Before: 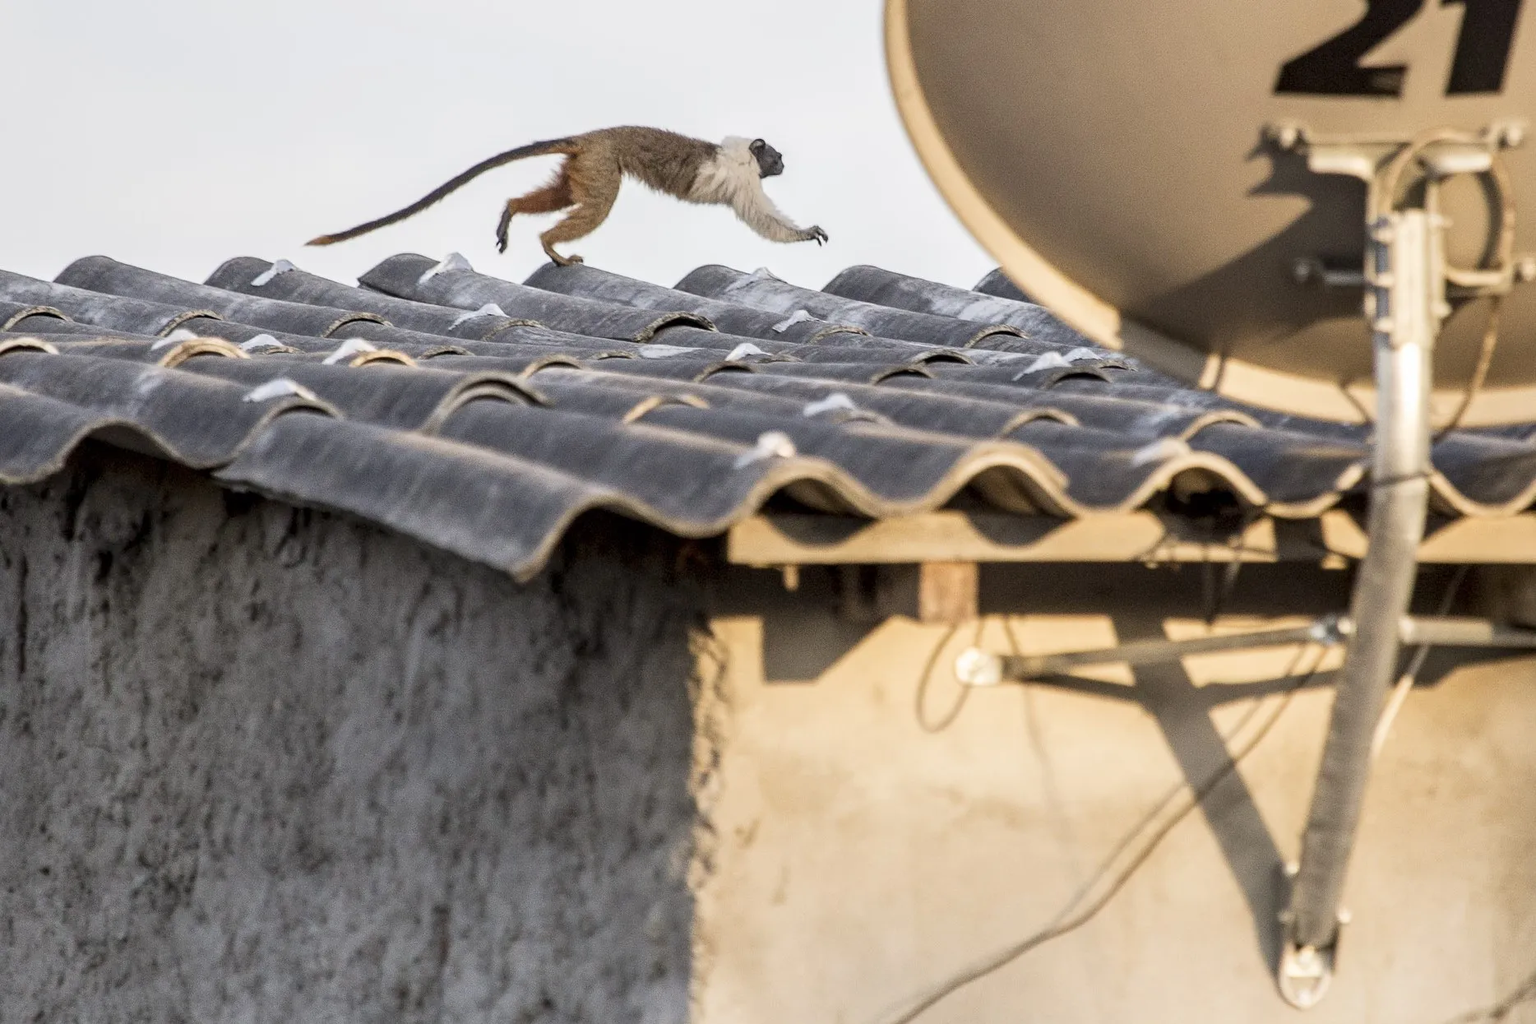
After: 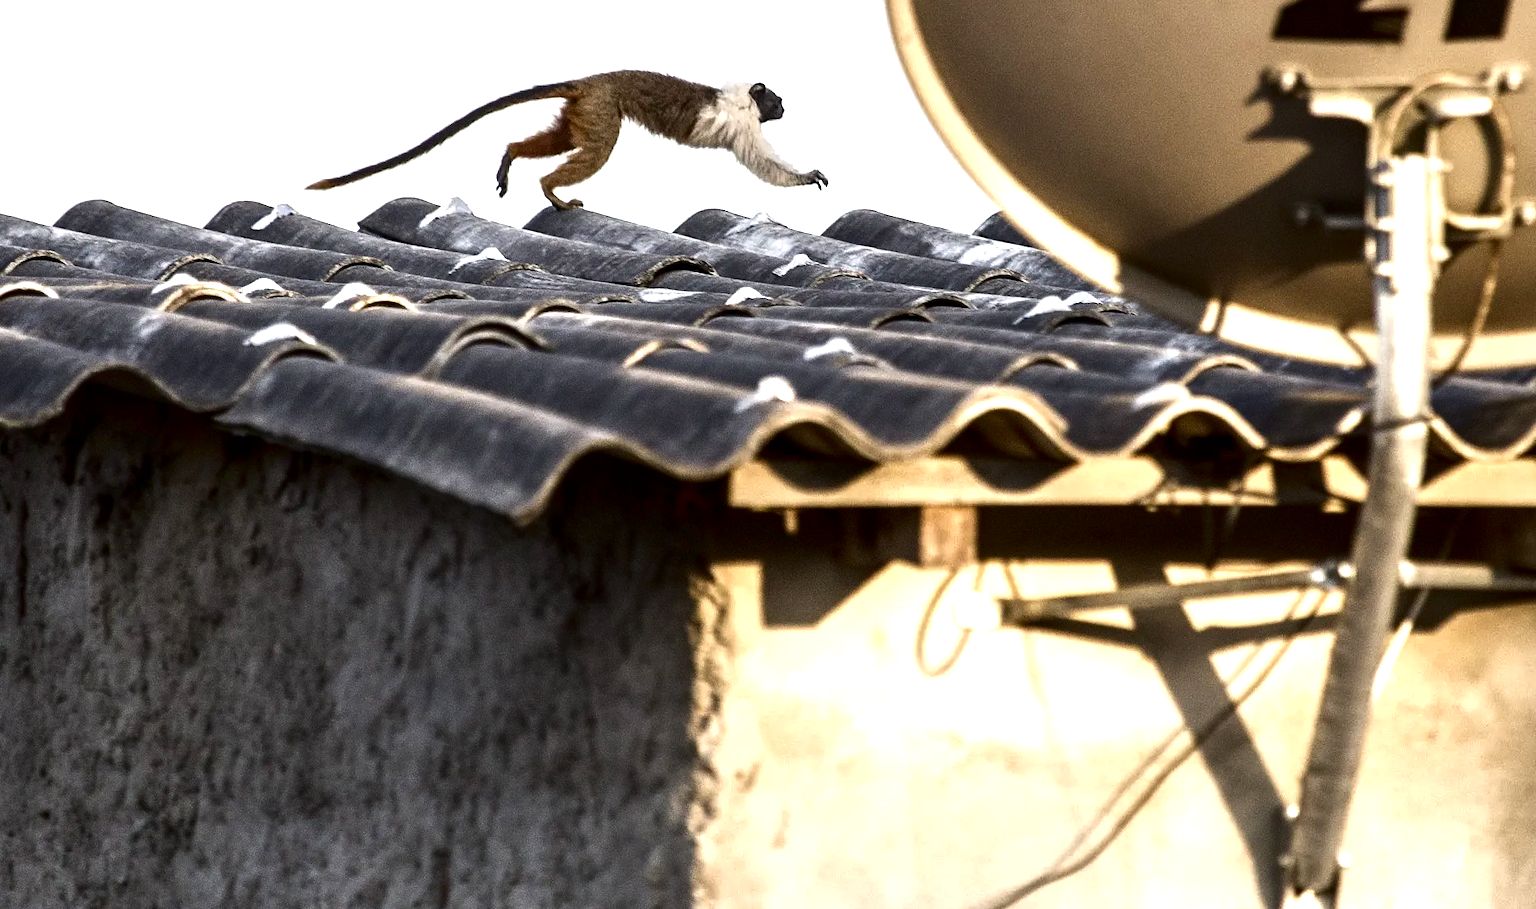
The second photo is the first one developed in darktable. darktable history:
crop and rotate: top 5.528%, bottom 5.604%
exposure: exposure 0.771 EV, compensate highlight preservation false
contrast brightness saturation: brightness -0.518
